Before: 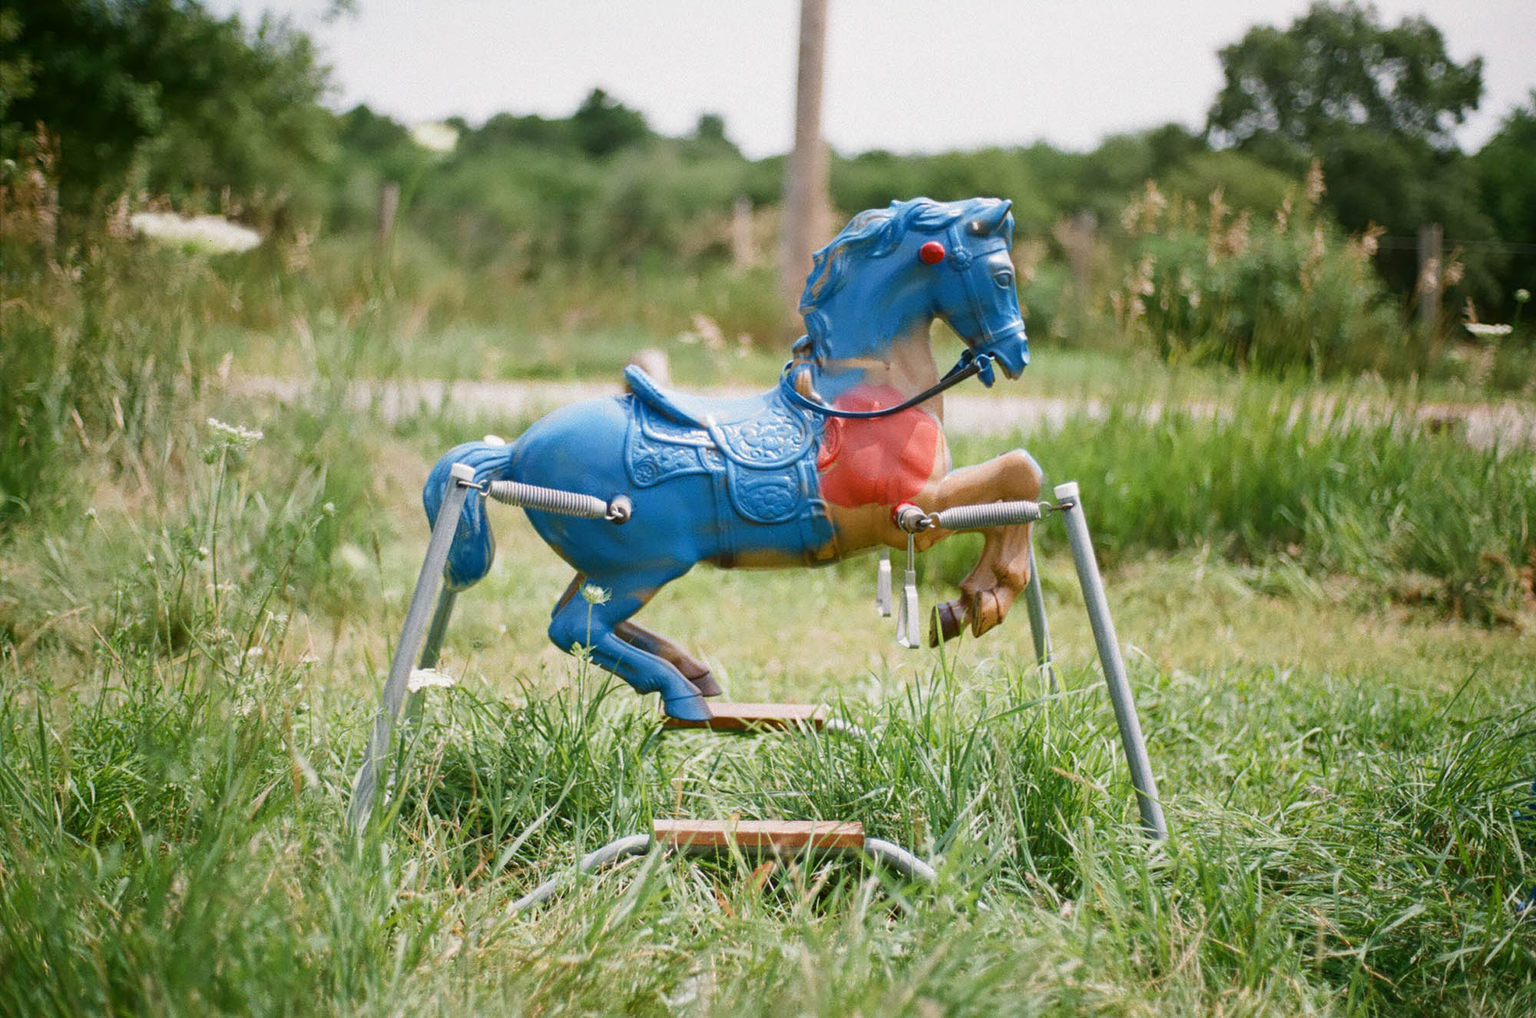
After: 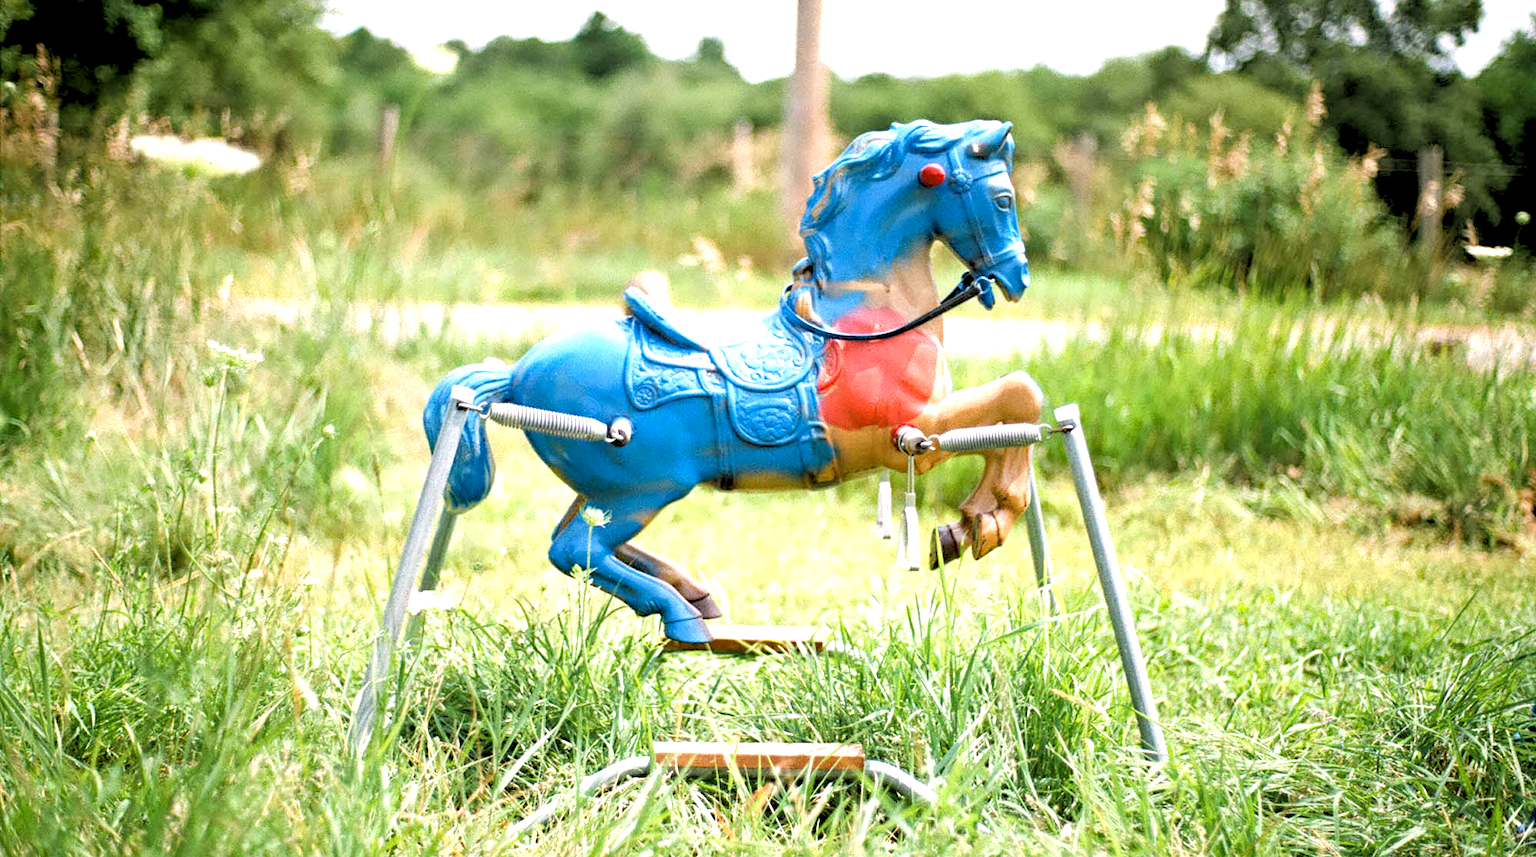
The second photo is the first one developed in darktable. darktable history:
rgb levels: levels [[0.029, 0.461, 0.922], [0, 0.5, 1], [0, 0.5, 1]]
exposure: exposure 1 EV, compensate highlight preservation false
crop: top 7.625%, bottom 8.027%
haze removal: compatibility mode true, adaptive false
